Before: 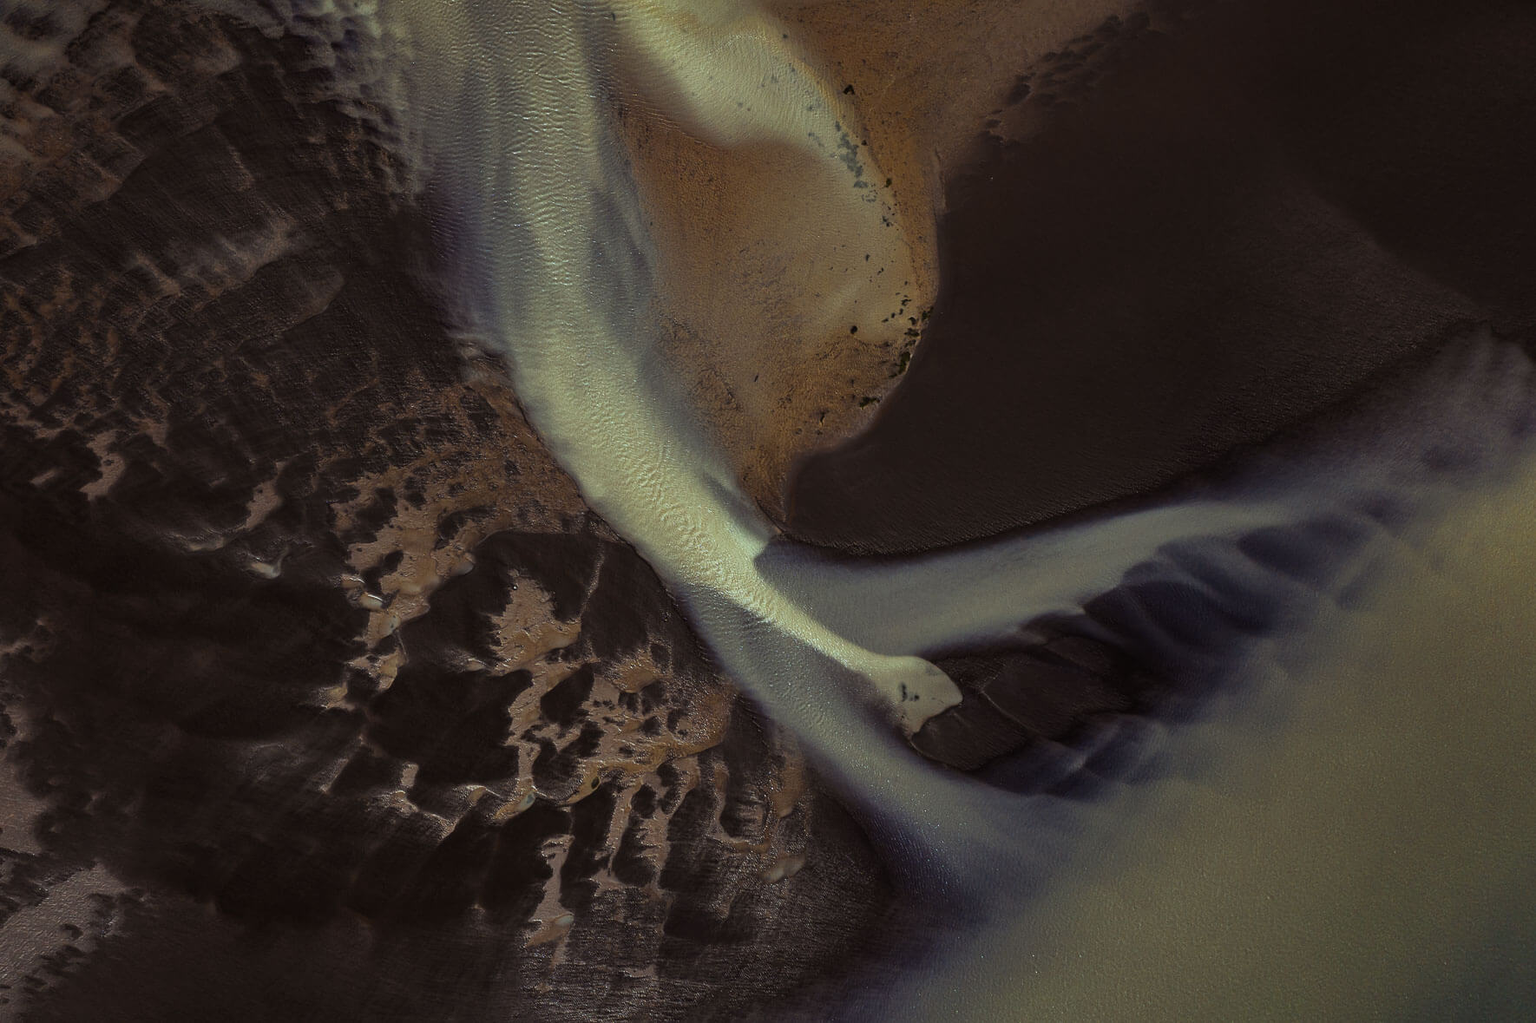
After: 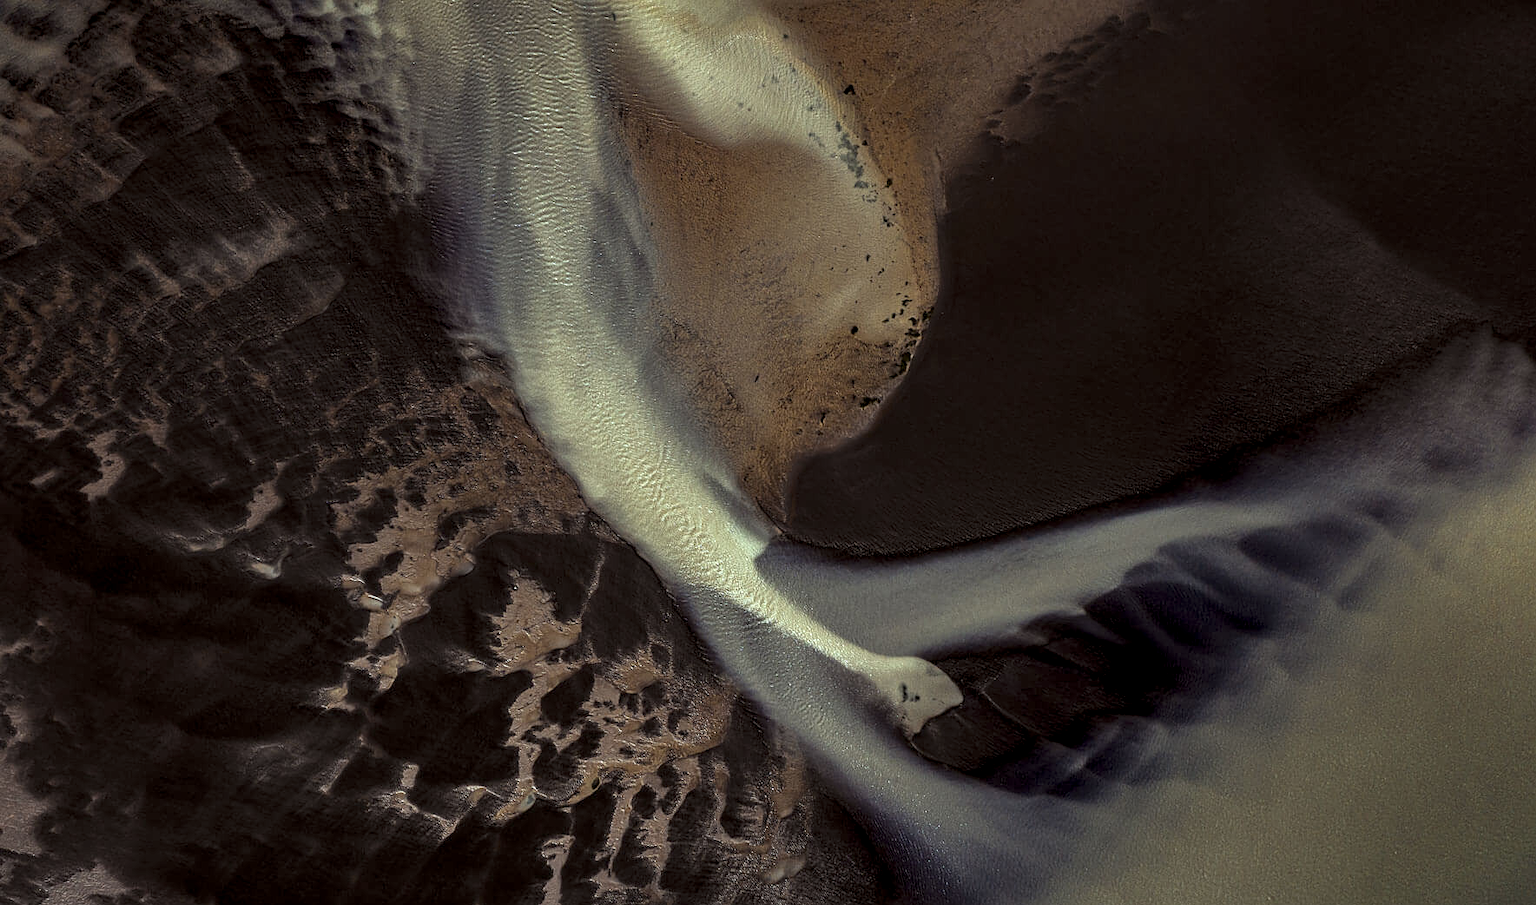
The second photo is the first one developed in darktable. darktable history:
crop and rotate: top 0%, bottom 11.49%
local contrast: detail 150%
color zones: curves: ch1 [(0, 0.469) (0.01, 0.469) (0.12, 0.446) (0.248, 0.469) (0.5, 0.5) (0.748, 0.5) (0.99, 0.469) (1, 0.469)]
sharpen: amount 0.2
